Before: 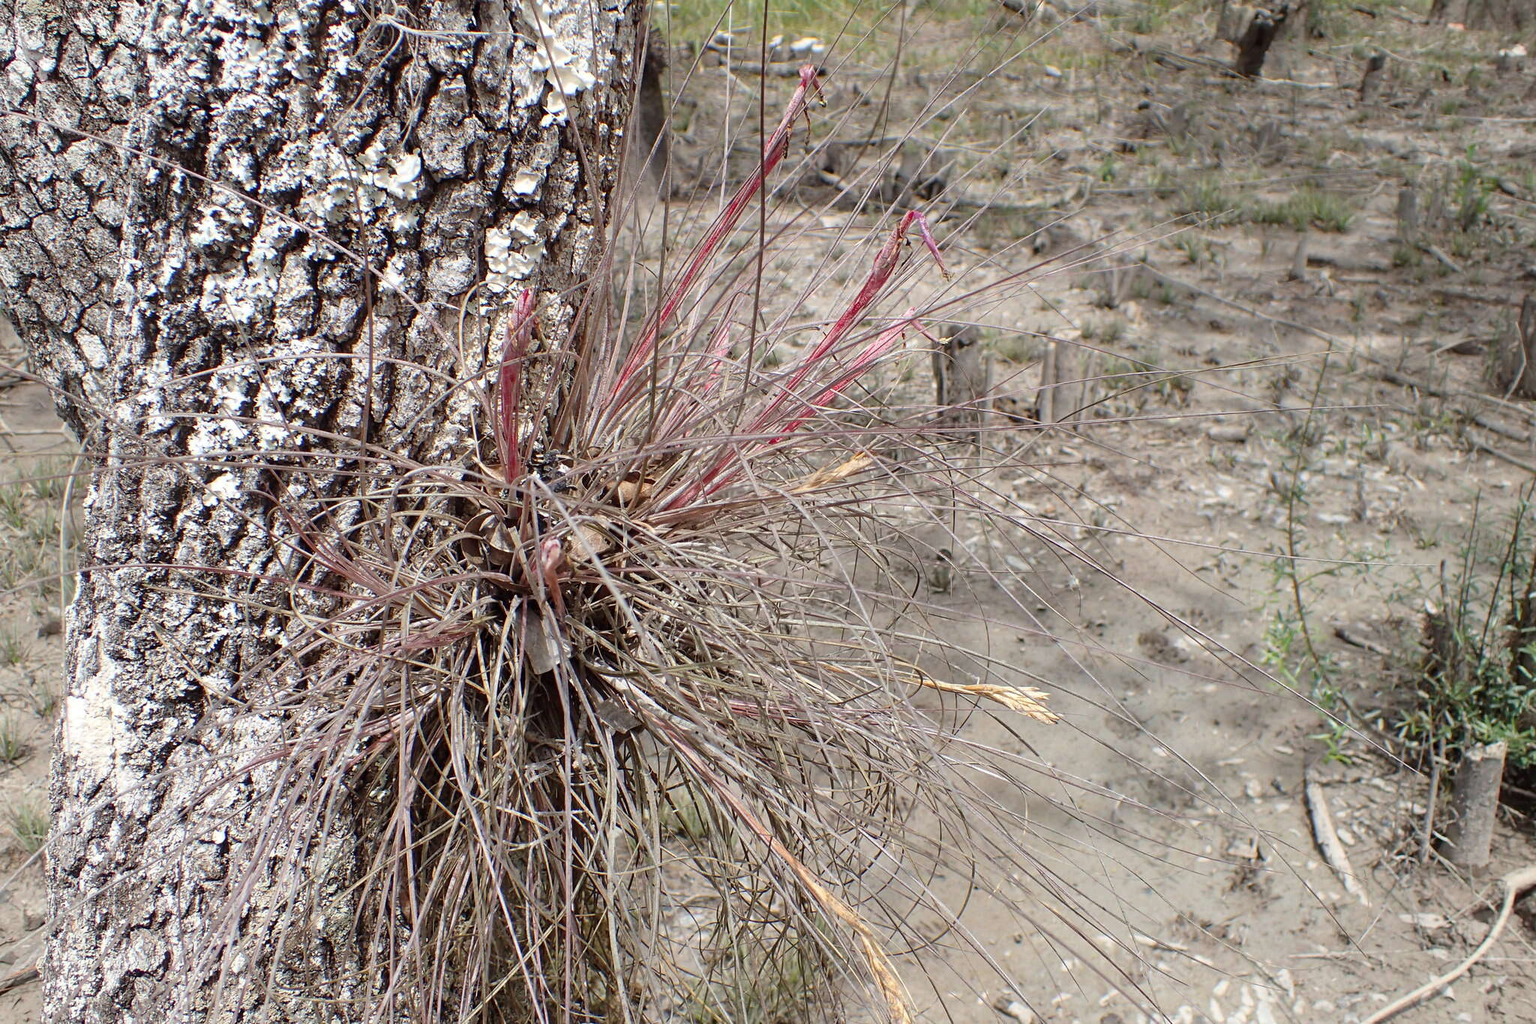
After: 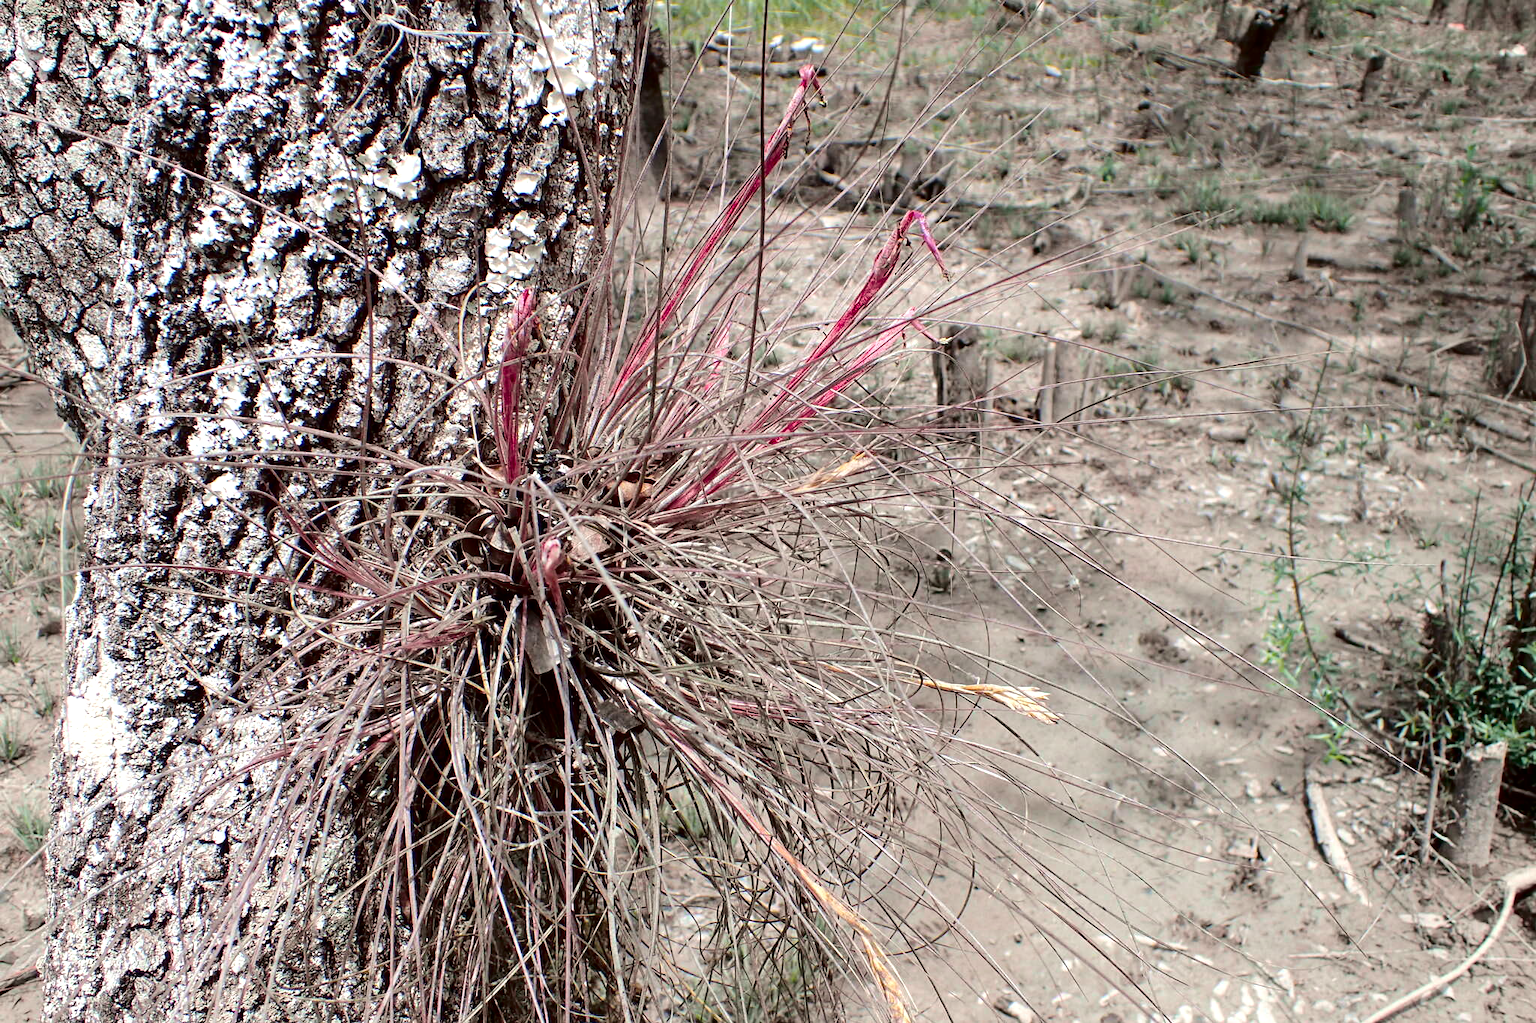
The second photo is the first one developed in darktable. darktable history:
tone equalizer: -8 EV -0.417 EV, -7 EV -0.389 EV, -6 EV -0.333 EV, -5 EV -0.222 EV, -3 EV 0.222 EV, -2 EV 0.333 EV, -1 EV 0.389 EV, +0 EV 0.417 EV, edges refinement/feathering 500, mask exposure compensation -1.57 EV, preserve details no
tone curve: curves: ch0 [(0, 0) (0.068, 0.012) (0.183, 0.089) (0.341, 0.283) (0.547, 0.532) (0.828, 0.815) (1, 0.983)]; ch1 [(0, 0) (0.23, 0.166) (0.34, 0.308) (0.371, 0.337) (0.429, 0.411) (0.477, 0.462) (0.499, 0.498) (0.529, 0.537) (0.559, 0.582) (0.743, 0.798) (1, 1)]; ch2 [(0, 0) (0.431, 0.414) (0.498, 0.503) (0.524, 0.528) (0.568, 0.546) (0.6, 0.597) (0.634, 0.645) (0.728, 0.742) (1, 1)], color space Lab, independent channels, preserve colors none
